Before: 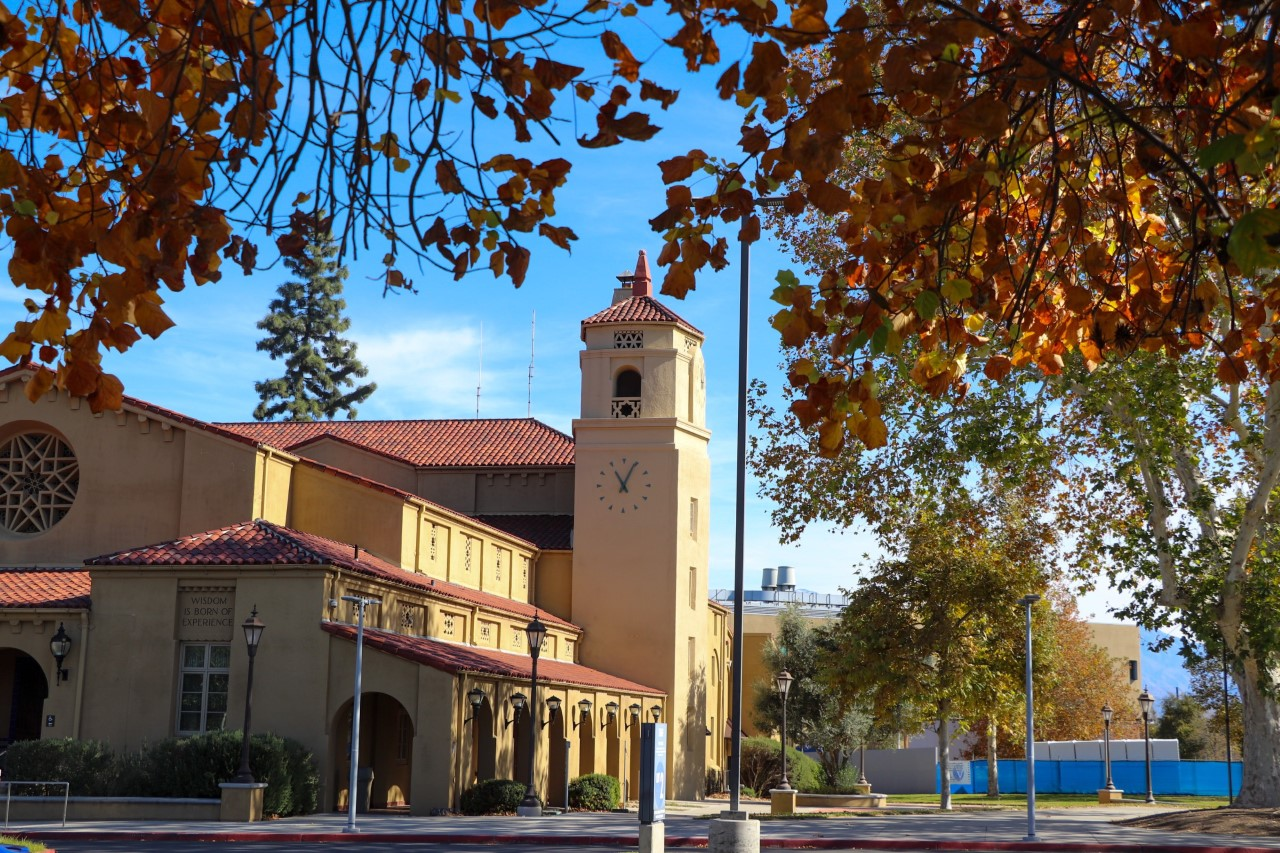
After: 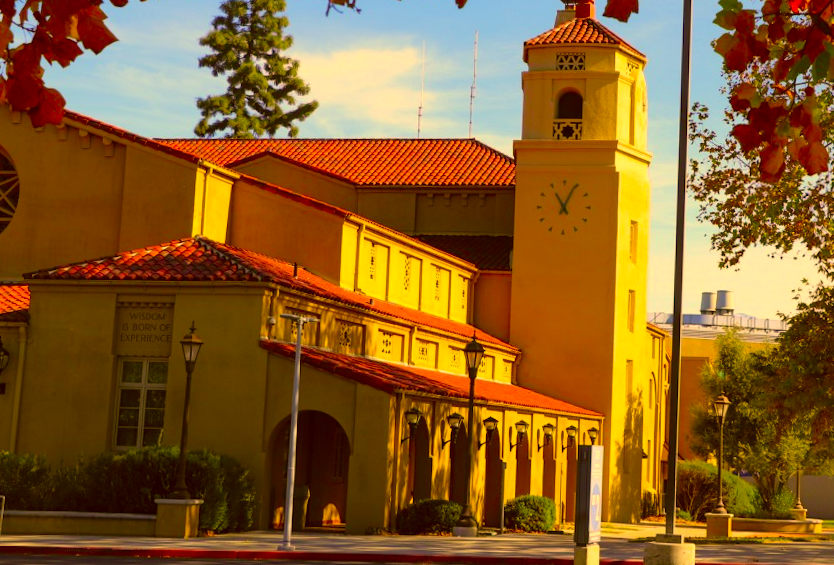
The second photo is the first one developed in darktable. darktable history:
color correction: highlights a* 10.65, highlights b* 29.83, shadows a* 2.9, shadows b* 18.28, saturation 1.73
crop and rotate: angle -0.832°, left 3.636%, top 32.24%, right 29.748%
exposure: compensate exposure bias true, compensate highlight preservation false
